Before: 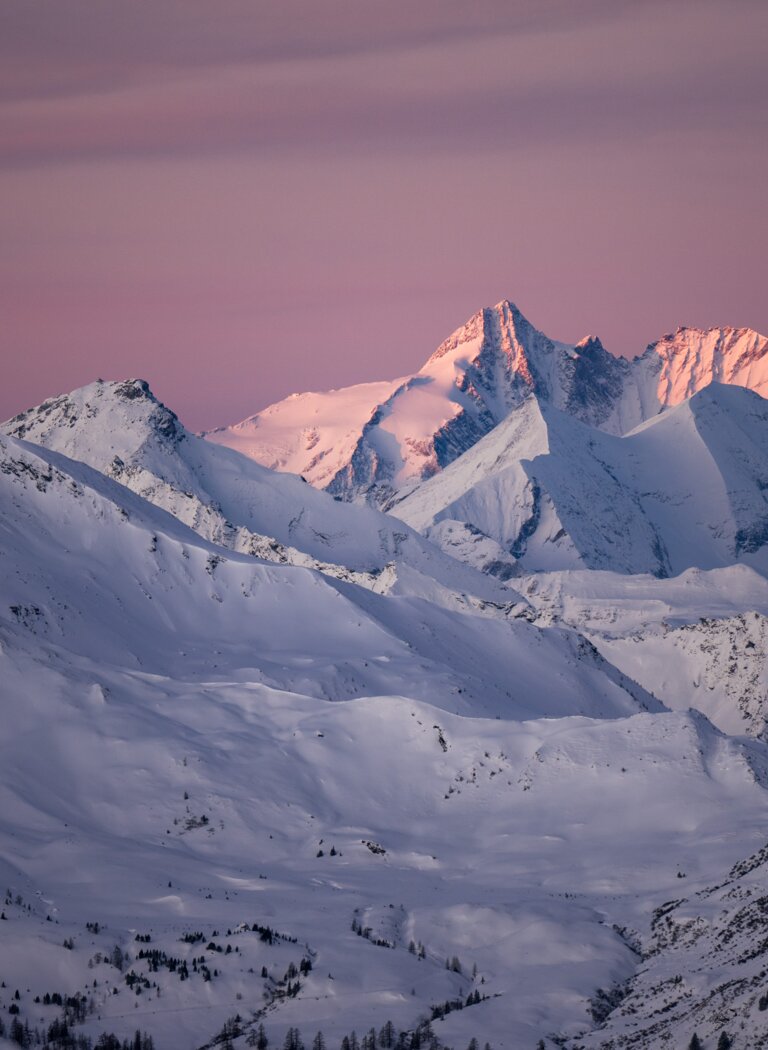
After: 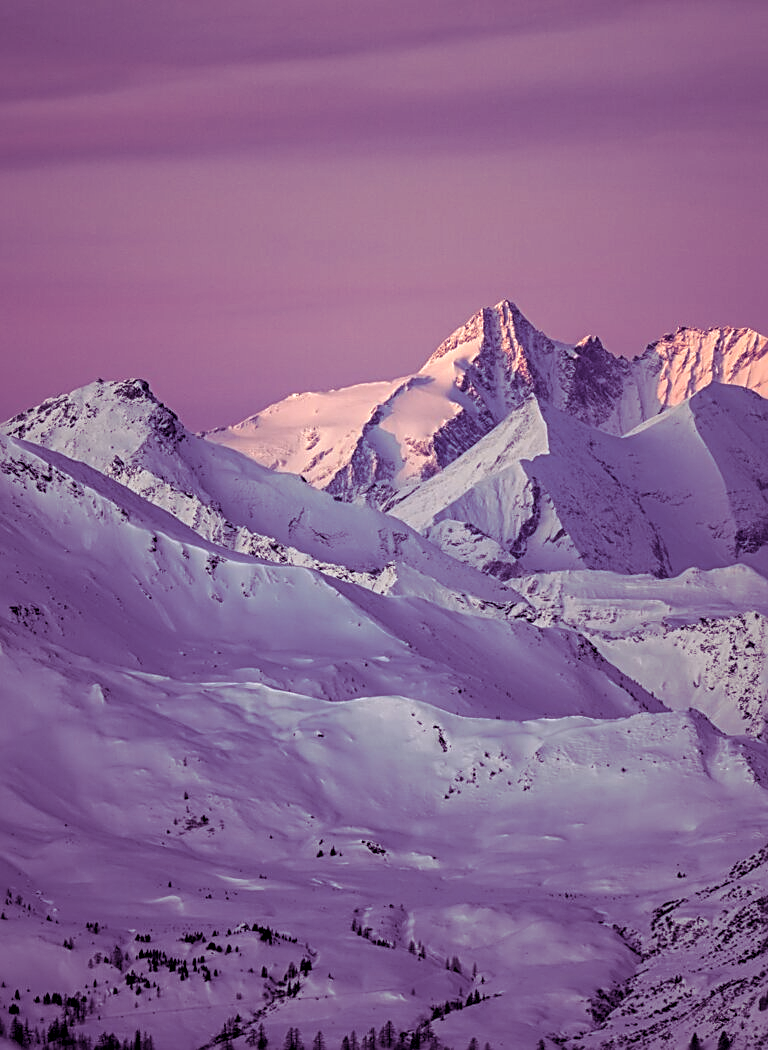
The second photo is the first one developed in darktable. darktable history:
sharpen: radius 2.584, amount 0.688
split-toning: shadows › hue 277.2°, shadows › saturation 0.74
local contrast: on, module defaults
